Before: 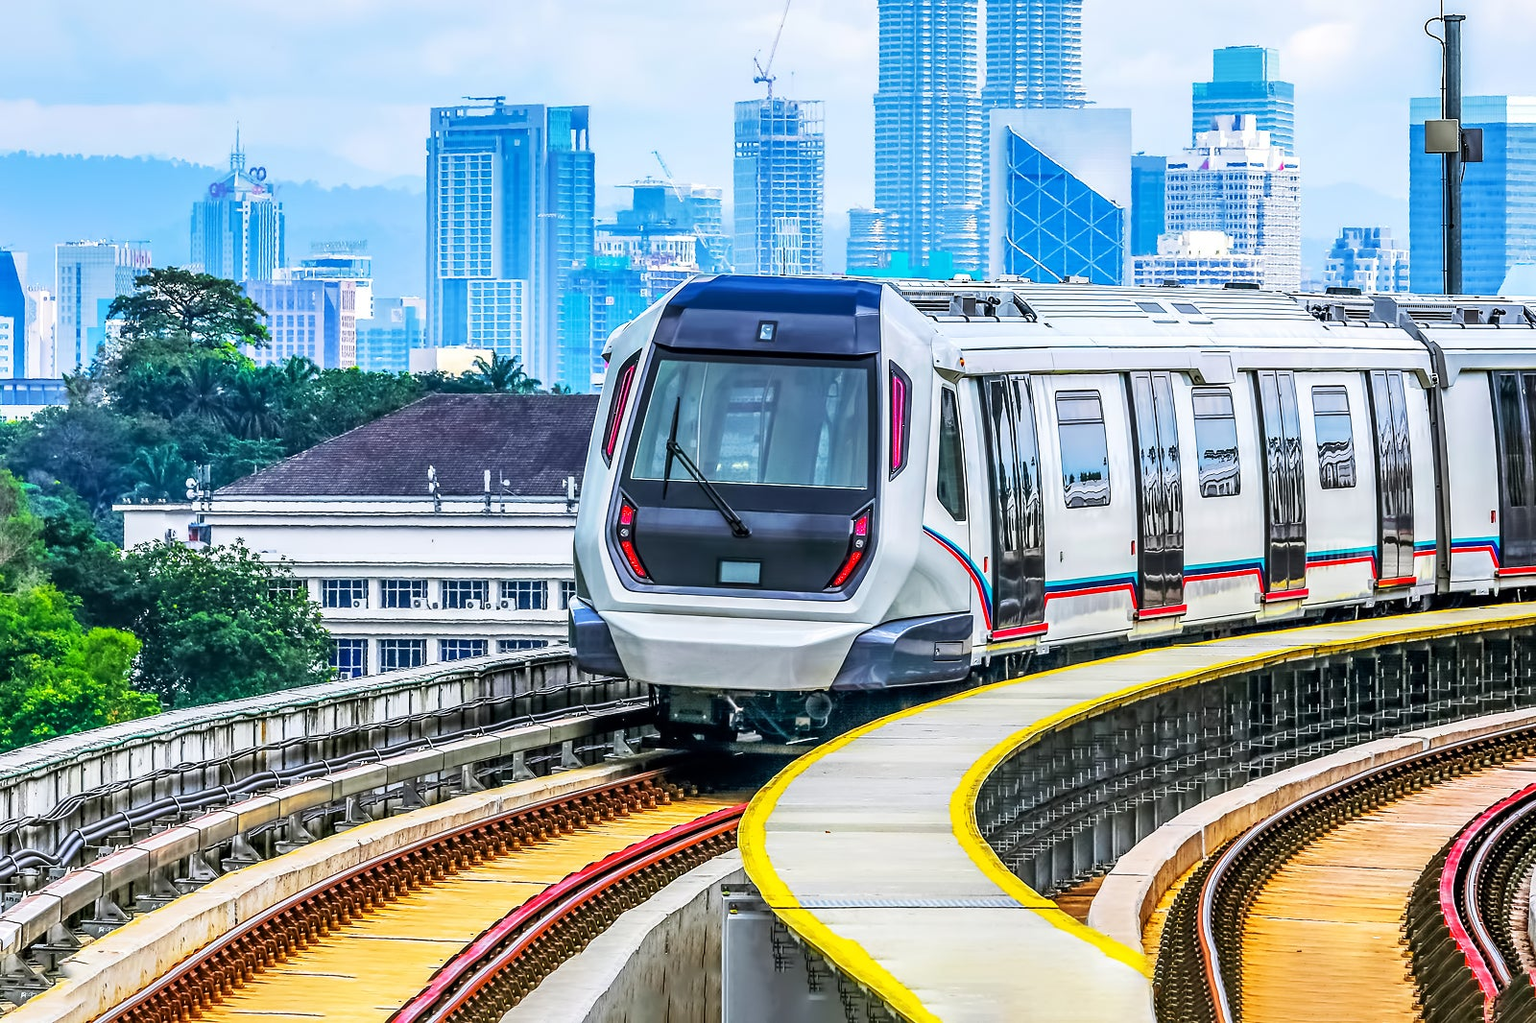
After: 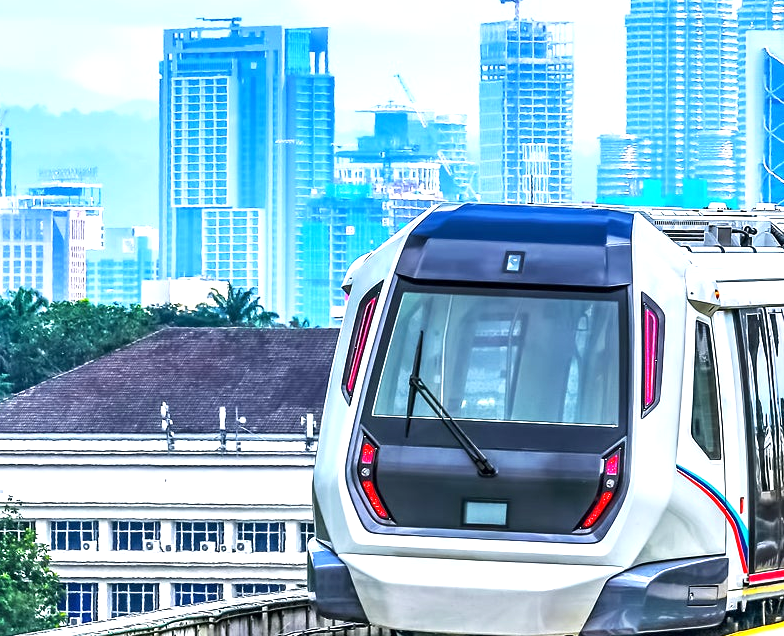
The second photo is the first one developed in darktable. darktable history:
crop: left 17.854%, top 7.833%, right 33.086%, bottom 32.439%
exposure: exposure 0.565 EV, compensate exposure bias true, compensate highlight preservation false
